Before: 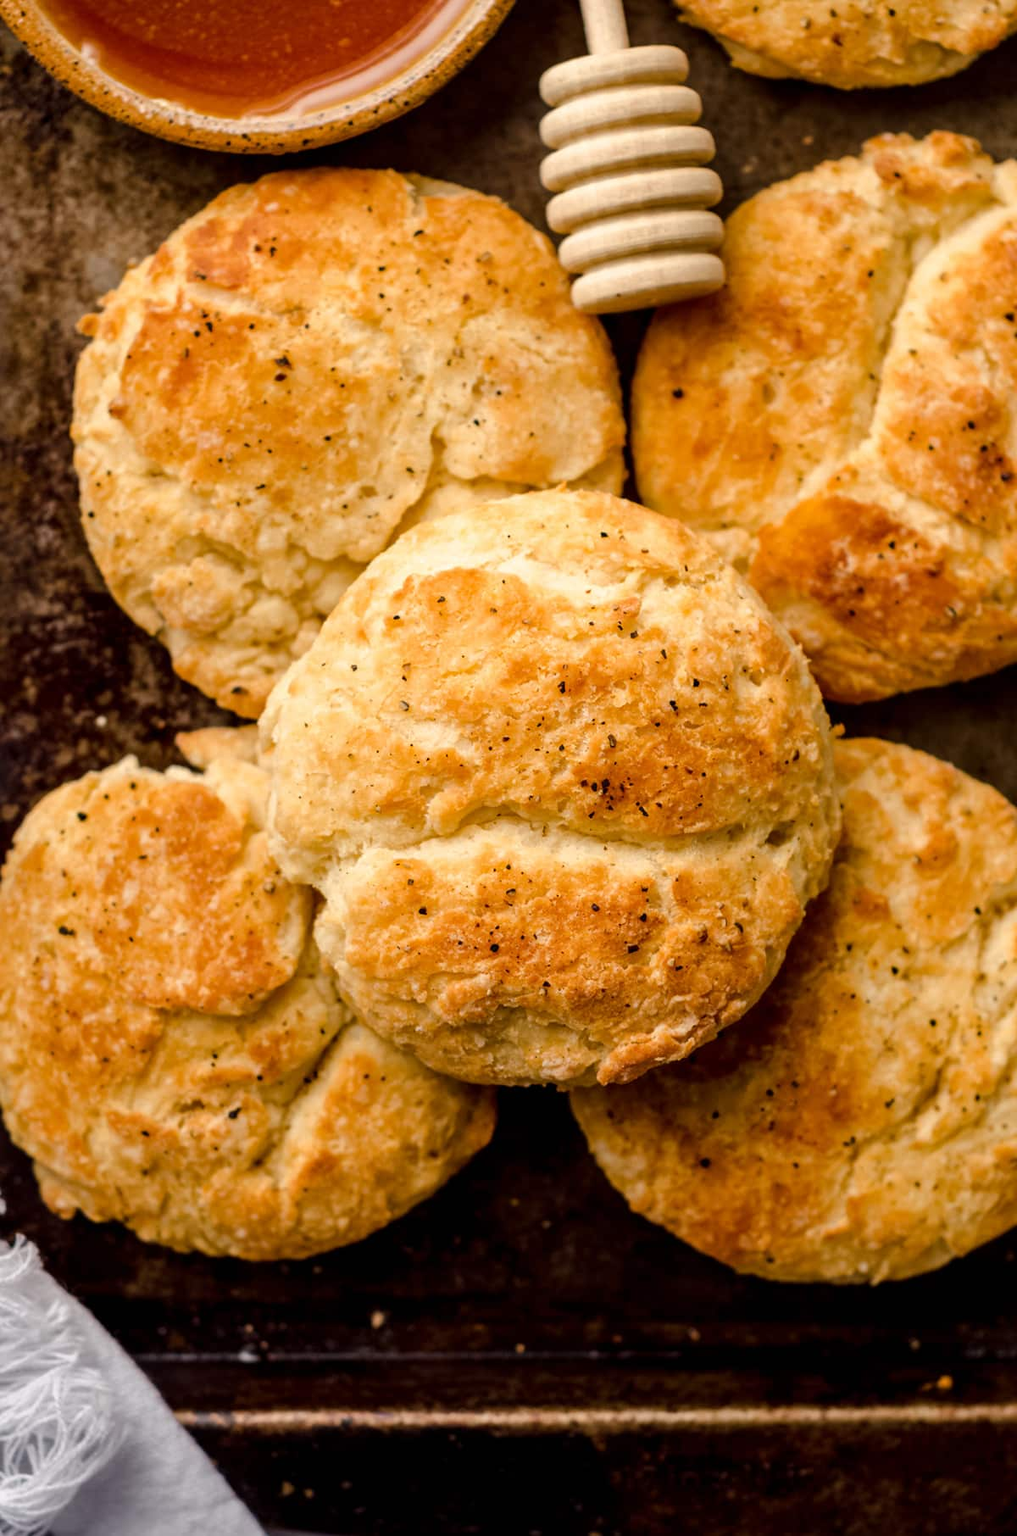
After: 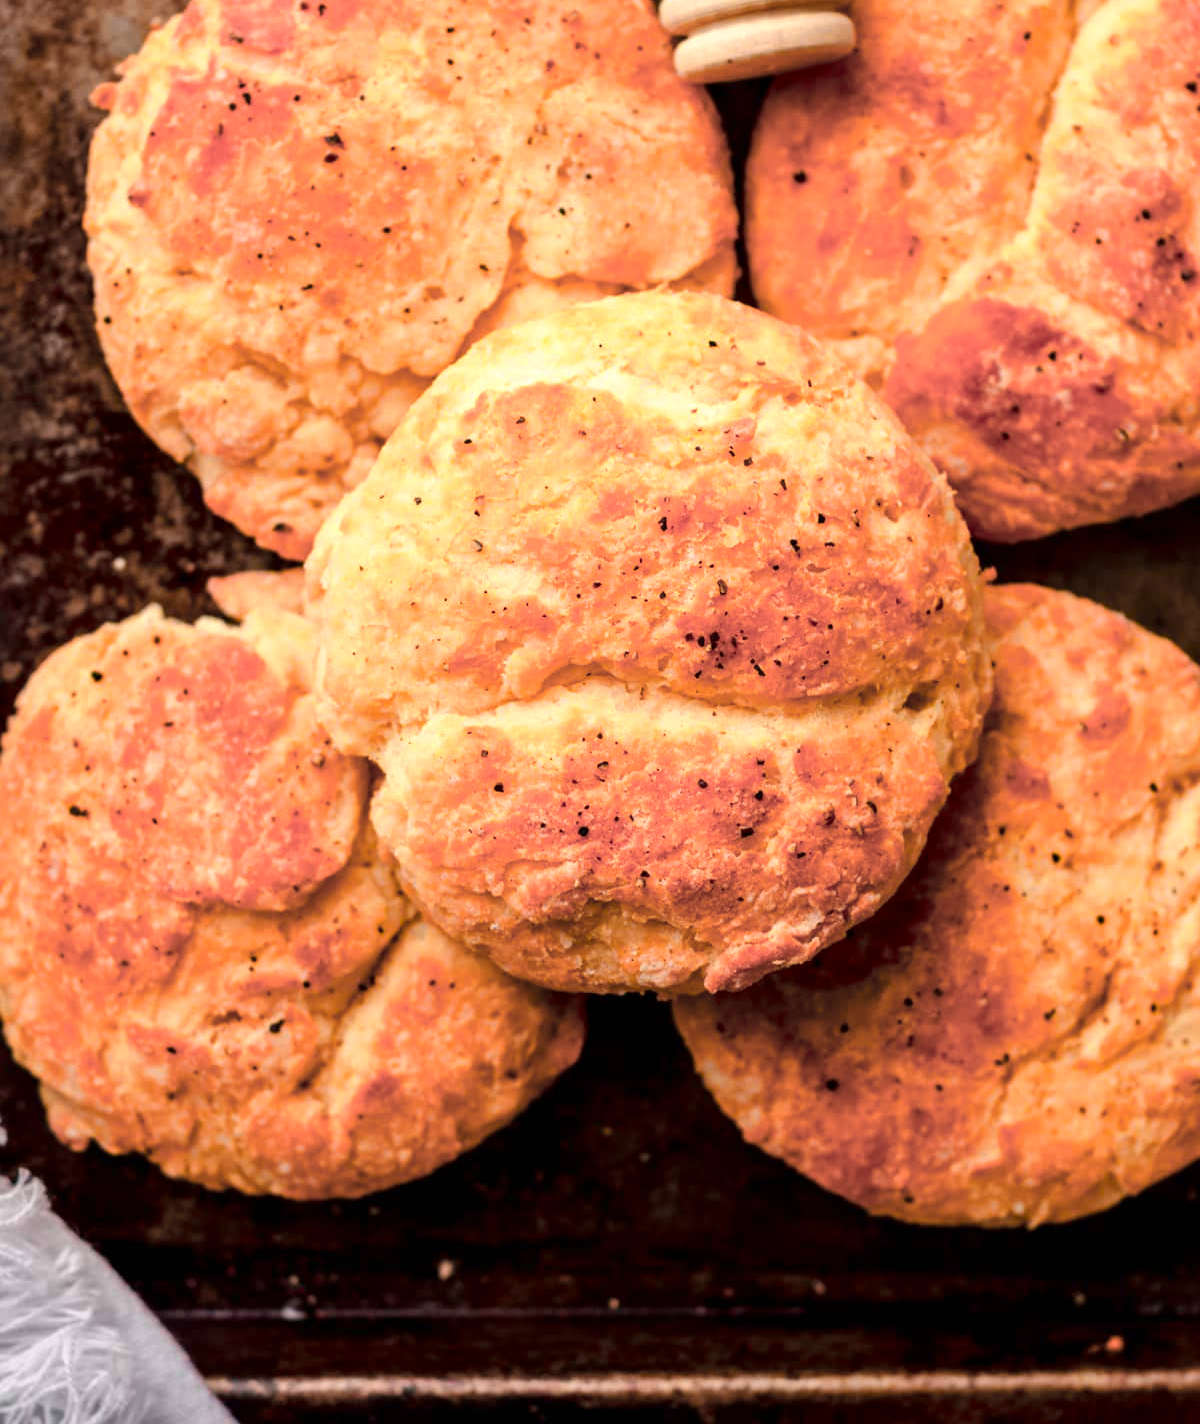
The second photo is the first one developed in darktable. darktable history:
color zones: curves: ch0 [(0.257, 0.558) (0.75, 0.565)]; ch1 [(0.004, 0.857) (0.14, 0.416) (0.257, 0.695) (0.442, 0.032) (0.736, 0.266) (0.891, 0.741)]; ch2 [(0, 0.623) (0.112, 0.436) (0.271, 0.474) (0.516, 0.64) (0.743, 0.286)]
crop and rotate: top 15.859%, bottom 5.513%
